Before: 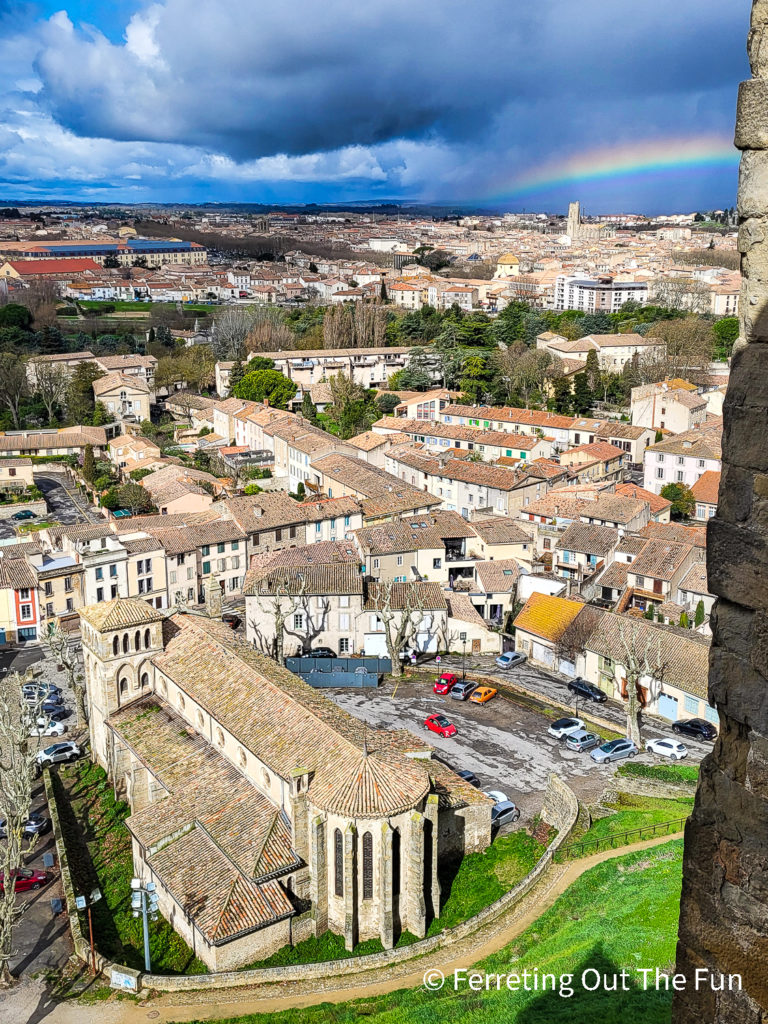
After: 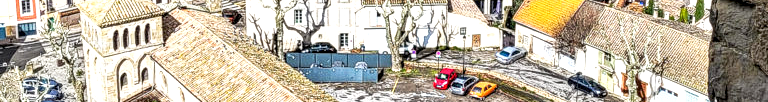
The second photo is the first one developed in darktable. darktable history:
tone curve: curves: ch0 [(0, 0) (0.003, 0.032) (0.011, 0.033) (0.025, 0.036) (0.044, 0.046) (0.069, 0.069) (0.1, 0.108) (0.136, 0.157) (0.177, 0.208) (0.224, 0.256) (0.277, 0.313) (0.335, 0.379) (0.399, 0.444) (0.468, 0.514) (0.543, 0.595) (0.623, 0.687) (0.709, 0.772) (0.801, 0.854) (0.898, 0.933) (1, 1)], preserve colors none
exposure: black level correction 0.001, exposure 0.5 EV, compensate exposure bias true, compensate highlight preservation false
crop and rotate: top 59.084%, bottom 30.916%
local contrast: detail 150%
